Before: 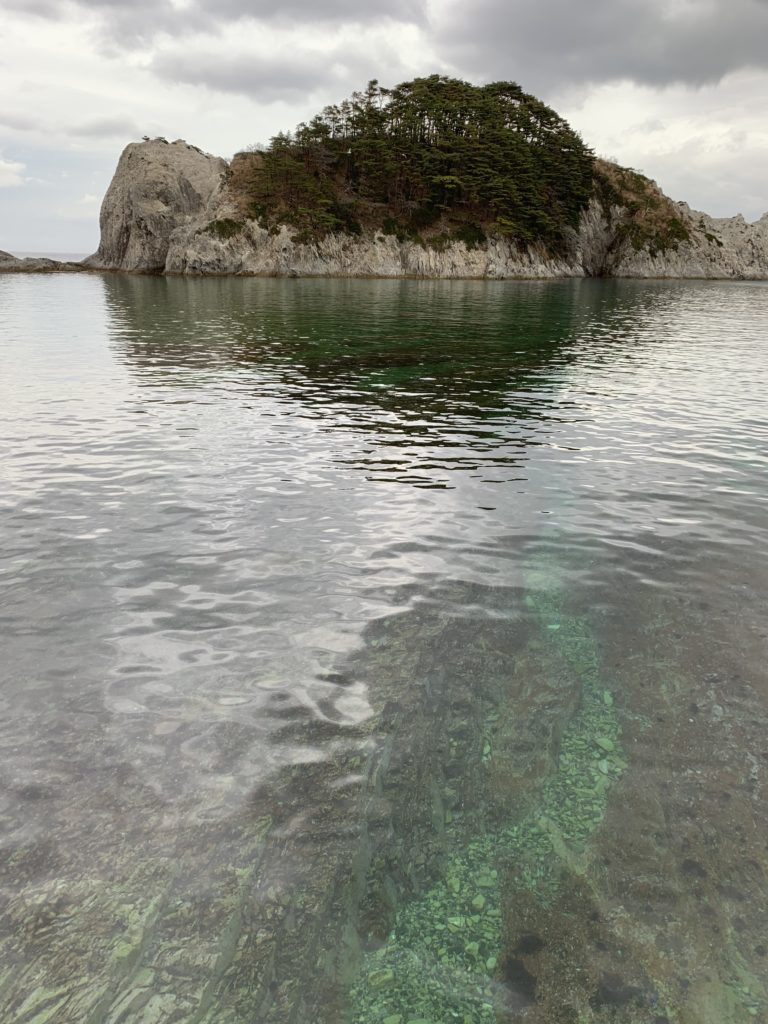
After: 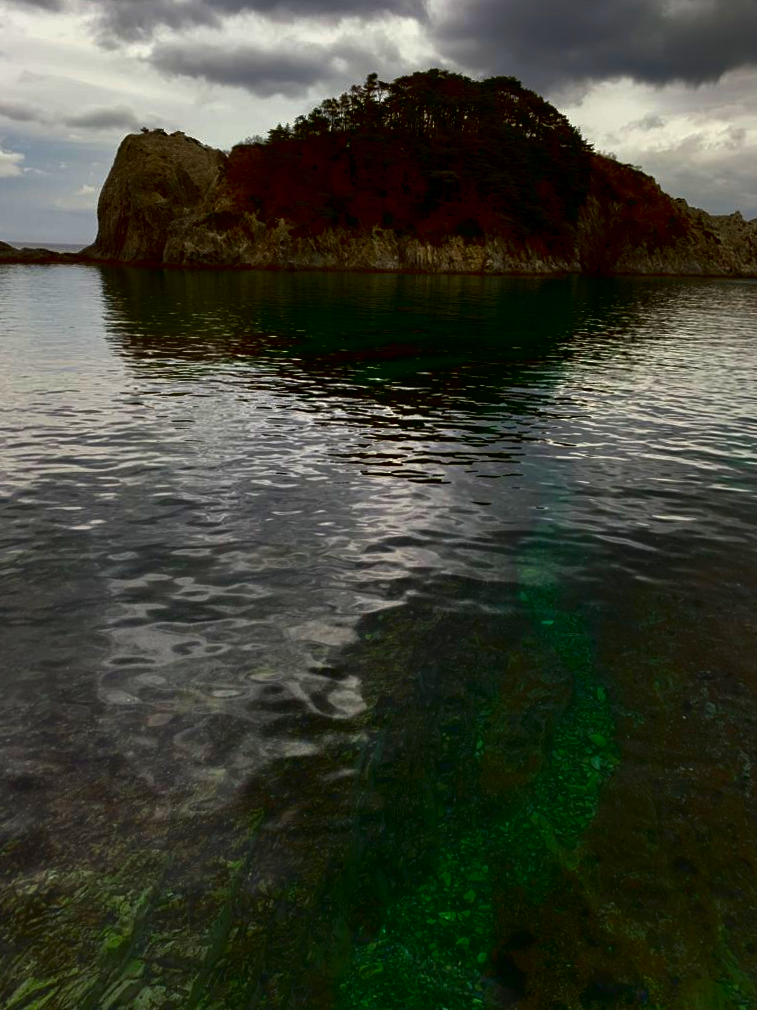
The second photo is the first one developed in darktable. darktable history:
crop and rotate: angle -0.575°
contrast brightness saturation: brightness -0.998, saturation 0.986
levels: mode automatic
